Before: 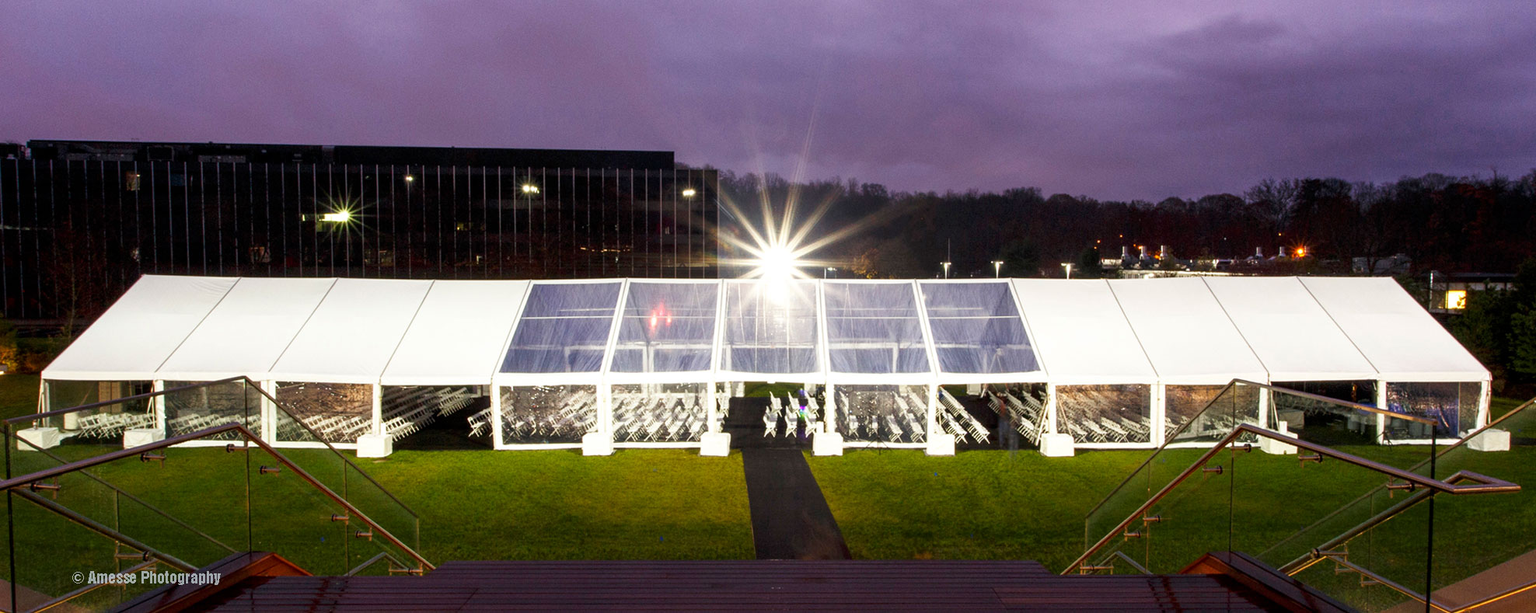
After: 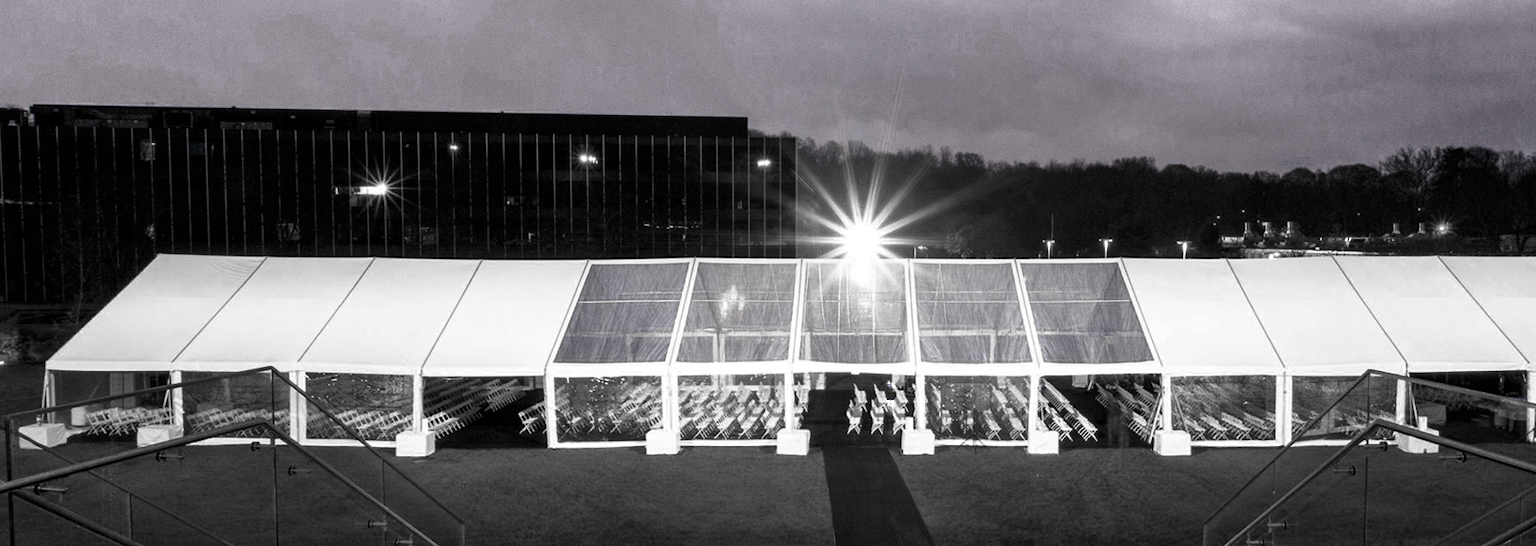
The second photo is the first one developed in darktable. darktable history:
contrast brightness saturation: saturation -0.068
color zones: curves: ch0 [(0, 0.613) (0.01, 0.613) (0.245, 0.448) (0.498, 0.529) (0.642, 0.665) (0.879, 0.777) (0.99, 0.613)]; ch1 [(0, 0.272) (0.219, 0.127) (0.724, 0.346)], mix 99.72%
shadows and highlights: shadows 36.7, highlights -27.11, soften with gaussian
base curve: curves: ch0 [(0, 0) (0.595, 0.418) (1, 1)], preserve colors none
crop: top 7.541%, right 9.768%, bottom 12.099%
